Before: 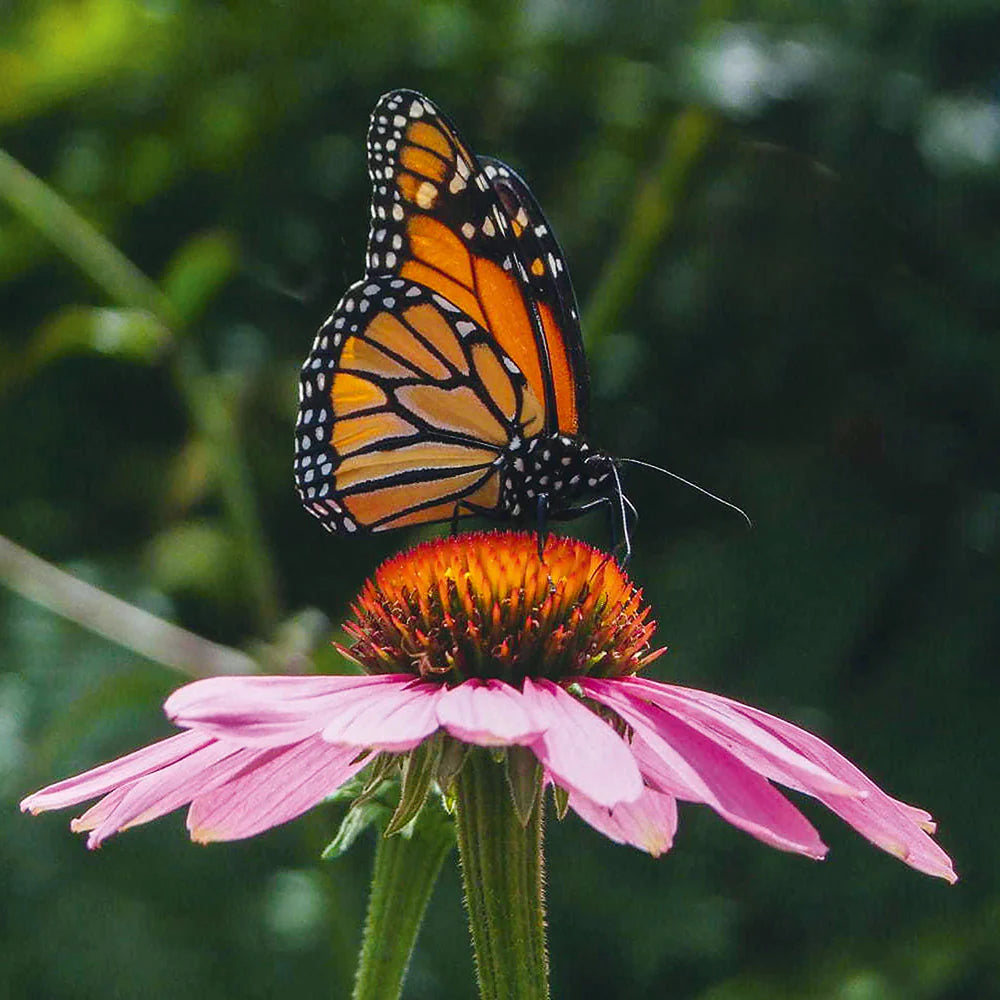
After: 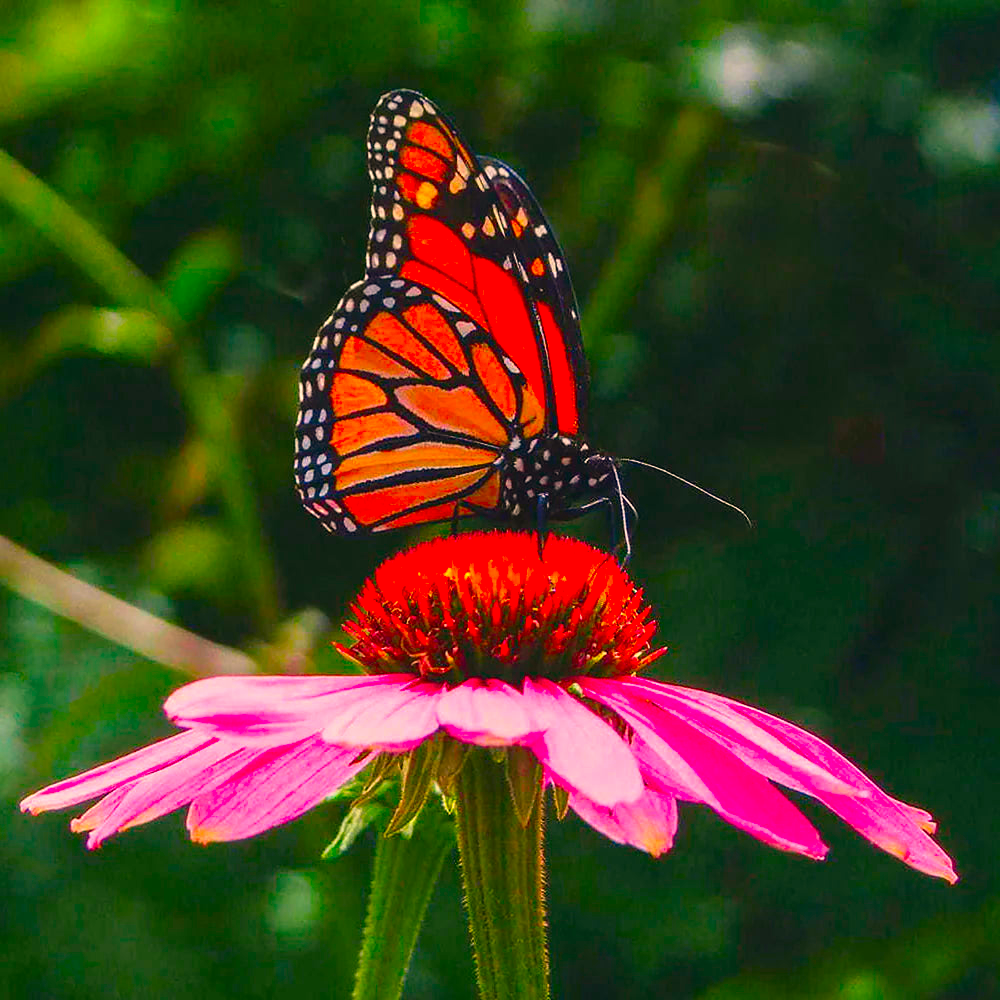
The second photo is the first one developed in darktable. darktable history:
color correction: saturation 2.15
white balance: red 1.127, blue 0.943
